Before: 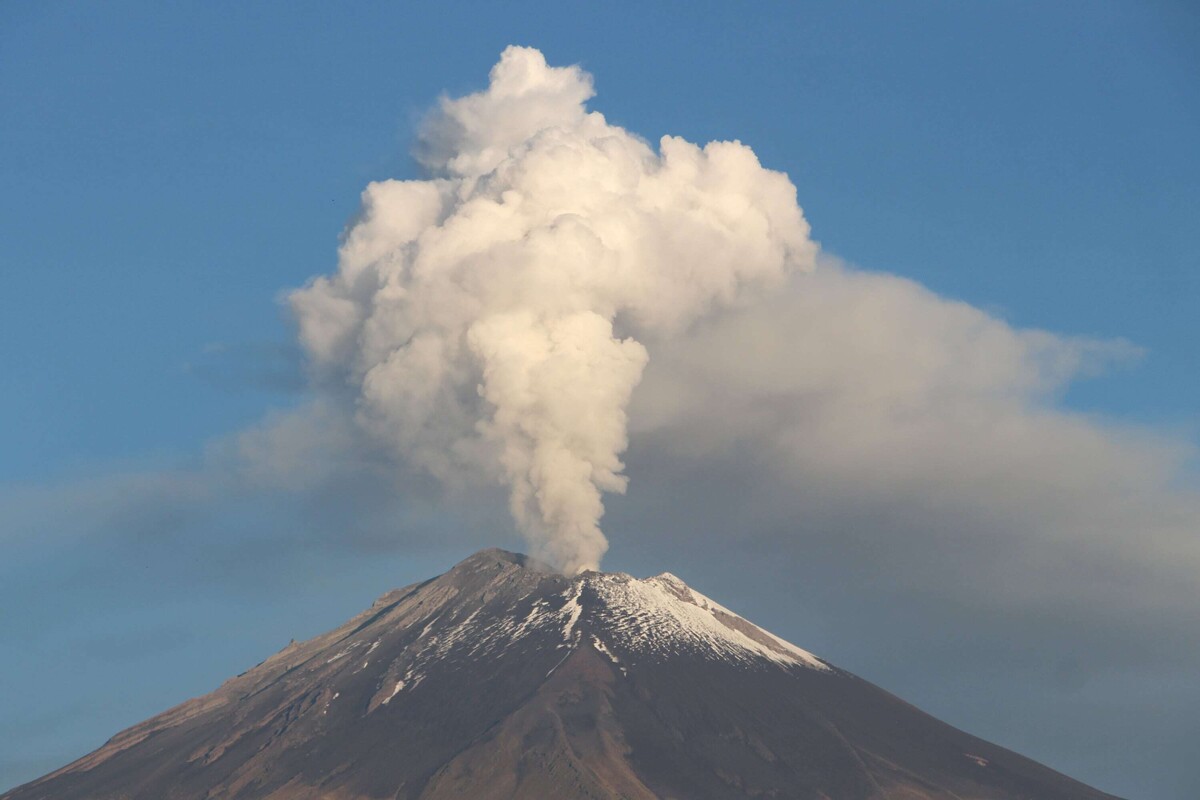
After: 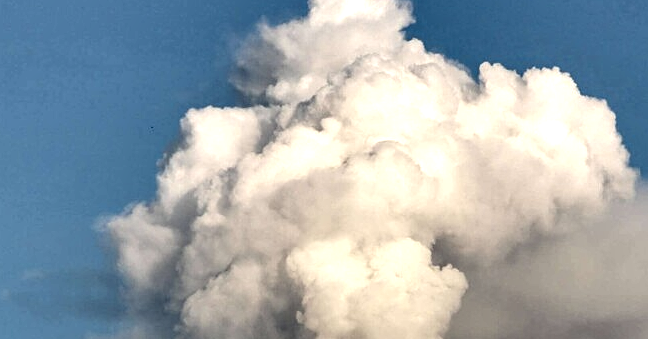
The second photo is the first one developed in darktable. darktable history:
color correction: highlights b* -0.035
crop: left 15.107%, top 9.165%, right 30.812%, bottom 48.431%
local contrast: shadows 185%, detail 224%
sharpen: amount 0.207
